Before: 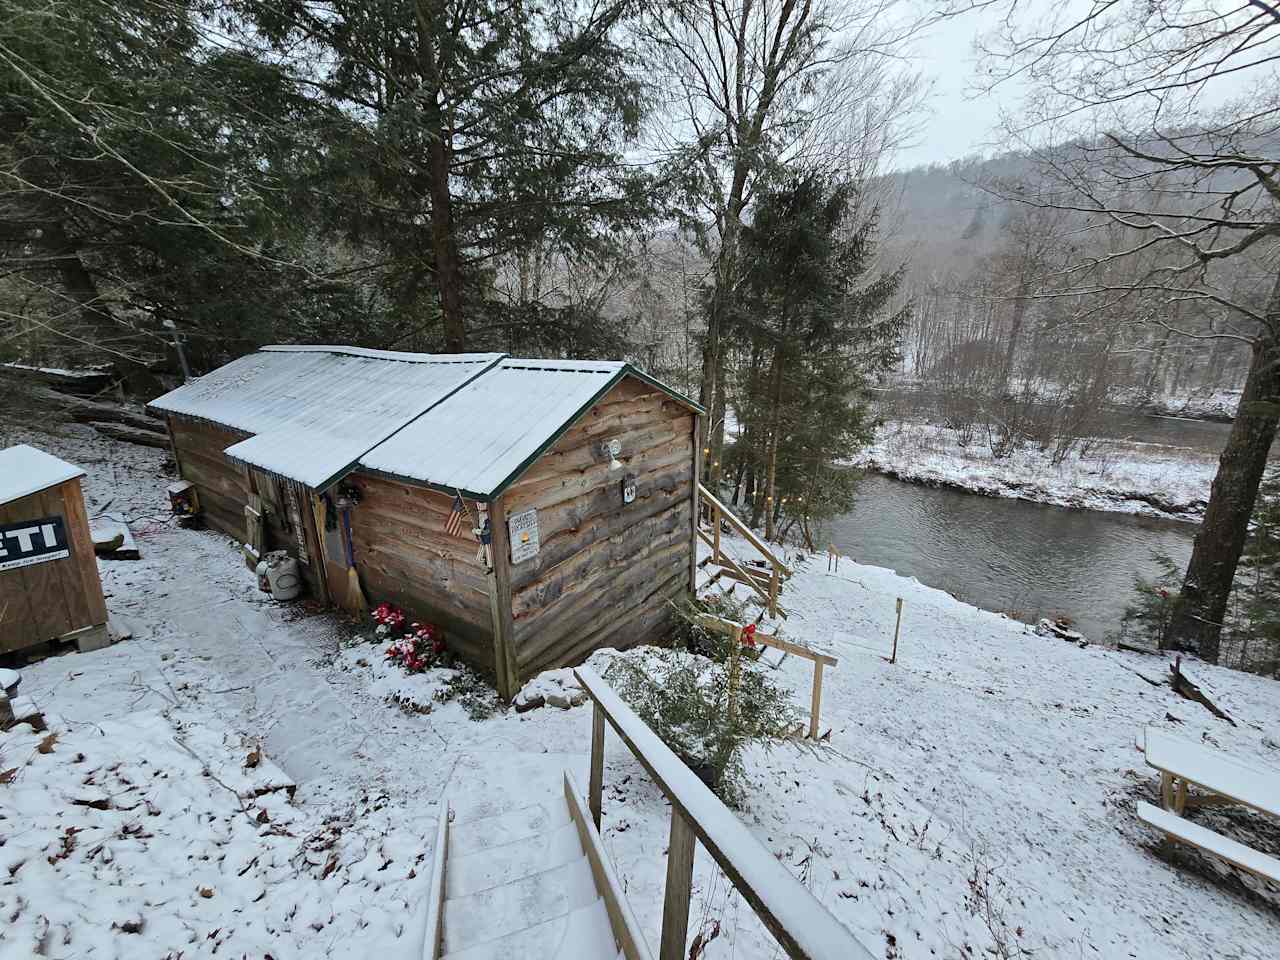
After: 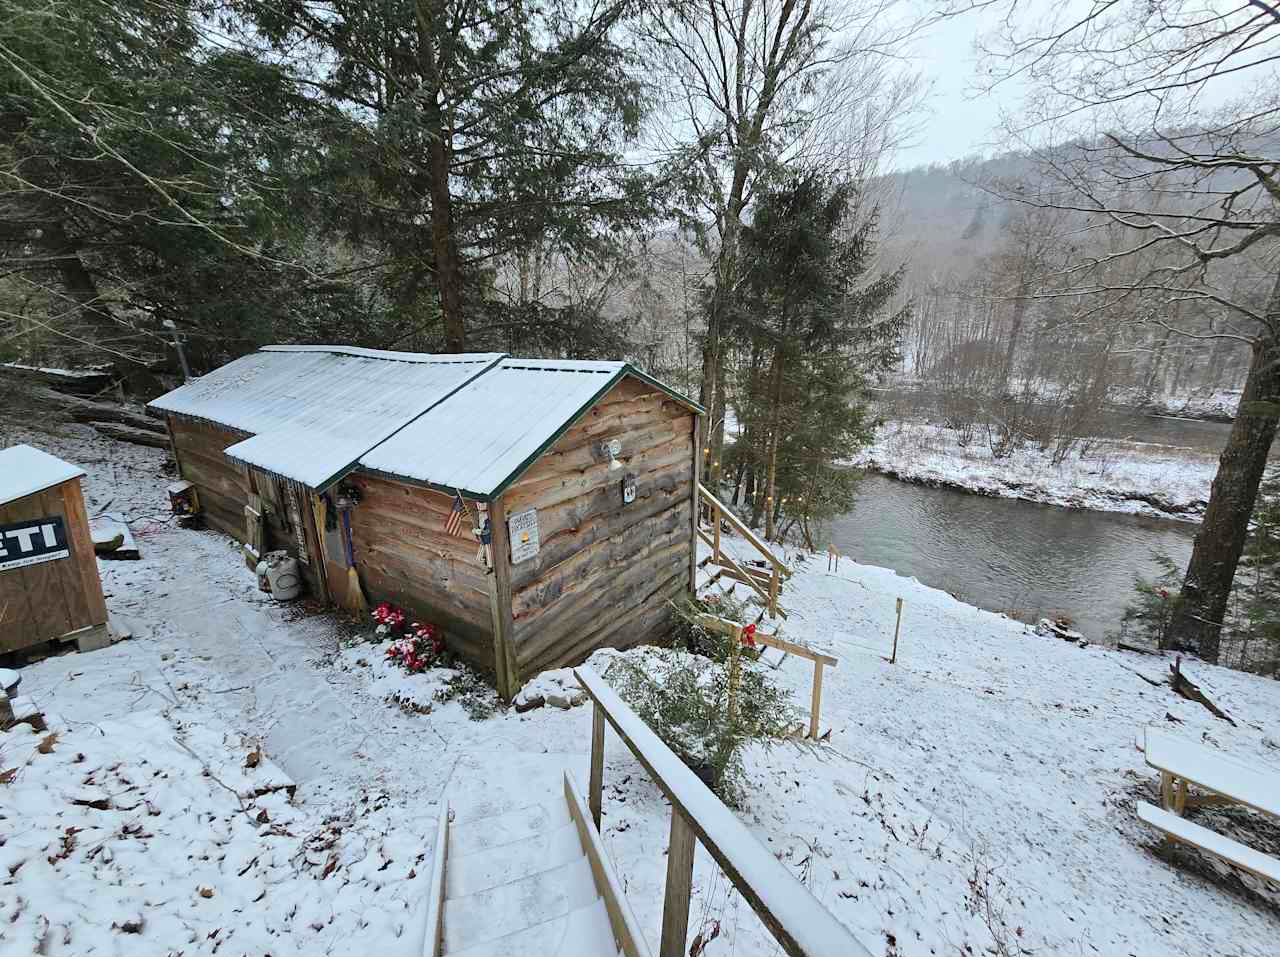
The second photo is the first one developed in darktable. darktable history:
contrast brightness saturation: contrast 0.071, brightness 0.079, saturation 0.178
crop: top 0.052%, bottom 0.192%
